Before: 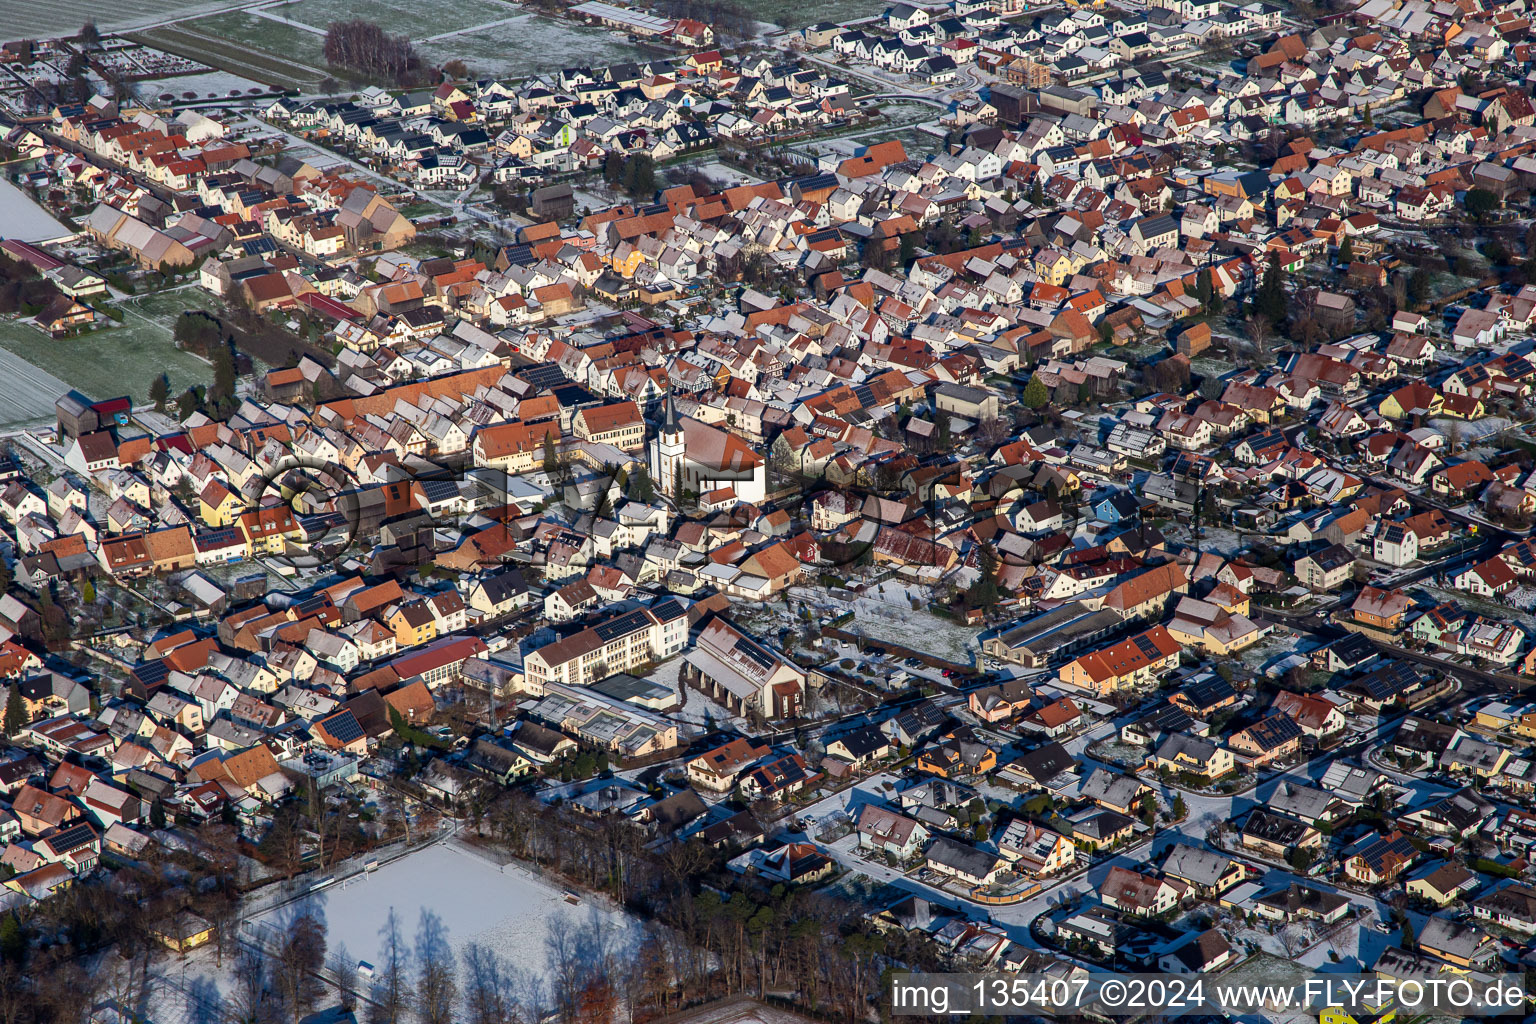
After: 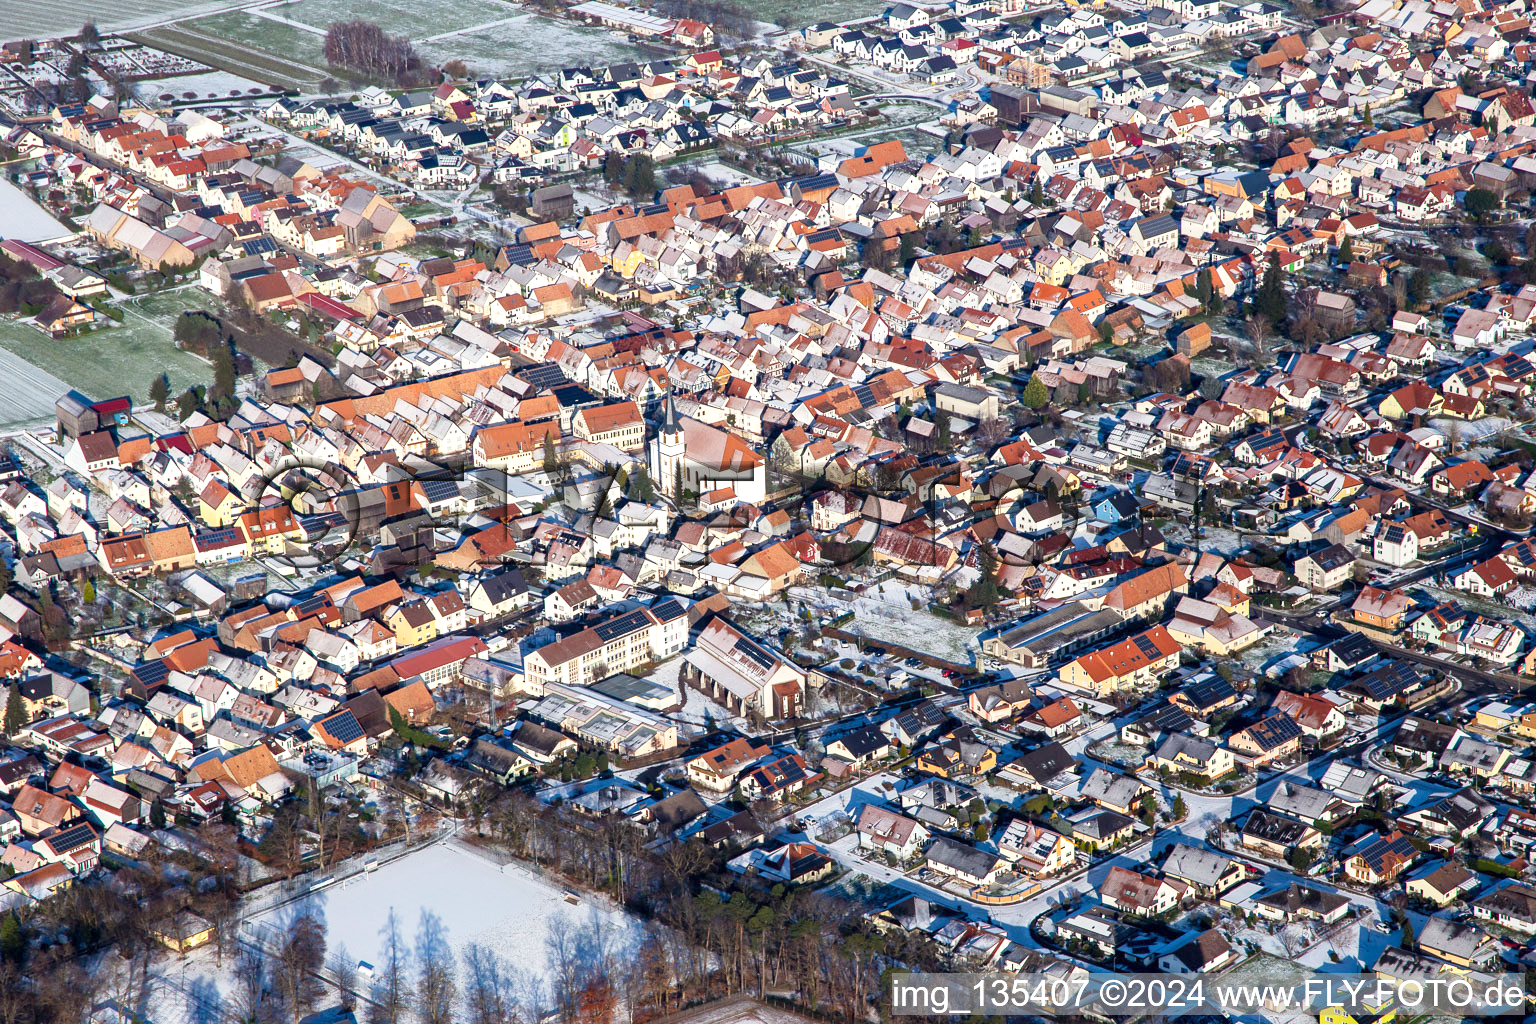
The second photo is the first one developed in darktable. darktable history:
base curve: curves: ch0 [(0, 0) (0.204, 0.334) (0.55, 0.733) (1, 1)], preserve colors none
exposure: exposure 0.43 EV, compensate exposure bias true, compensate highlight preservation false
